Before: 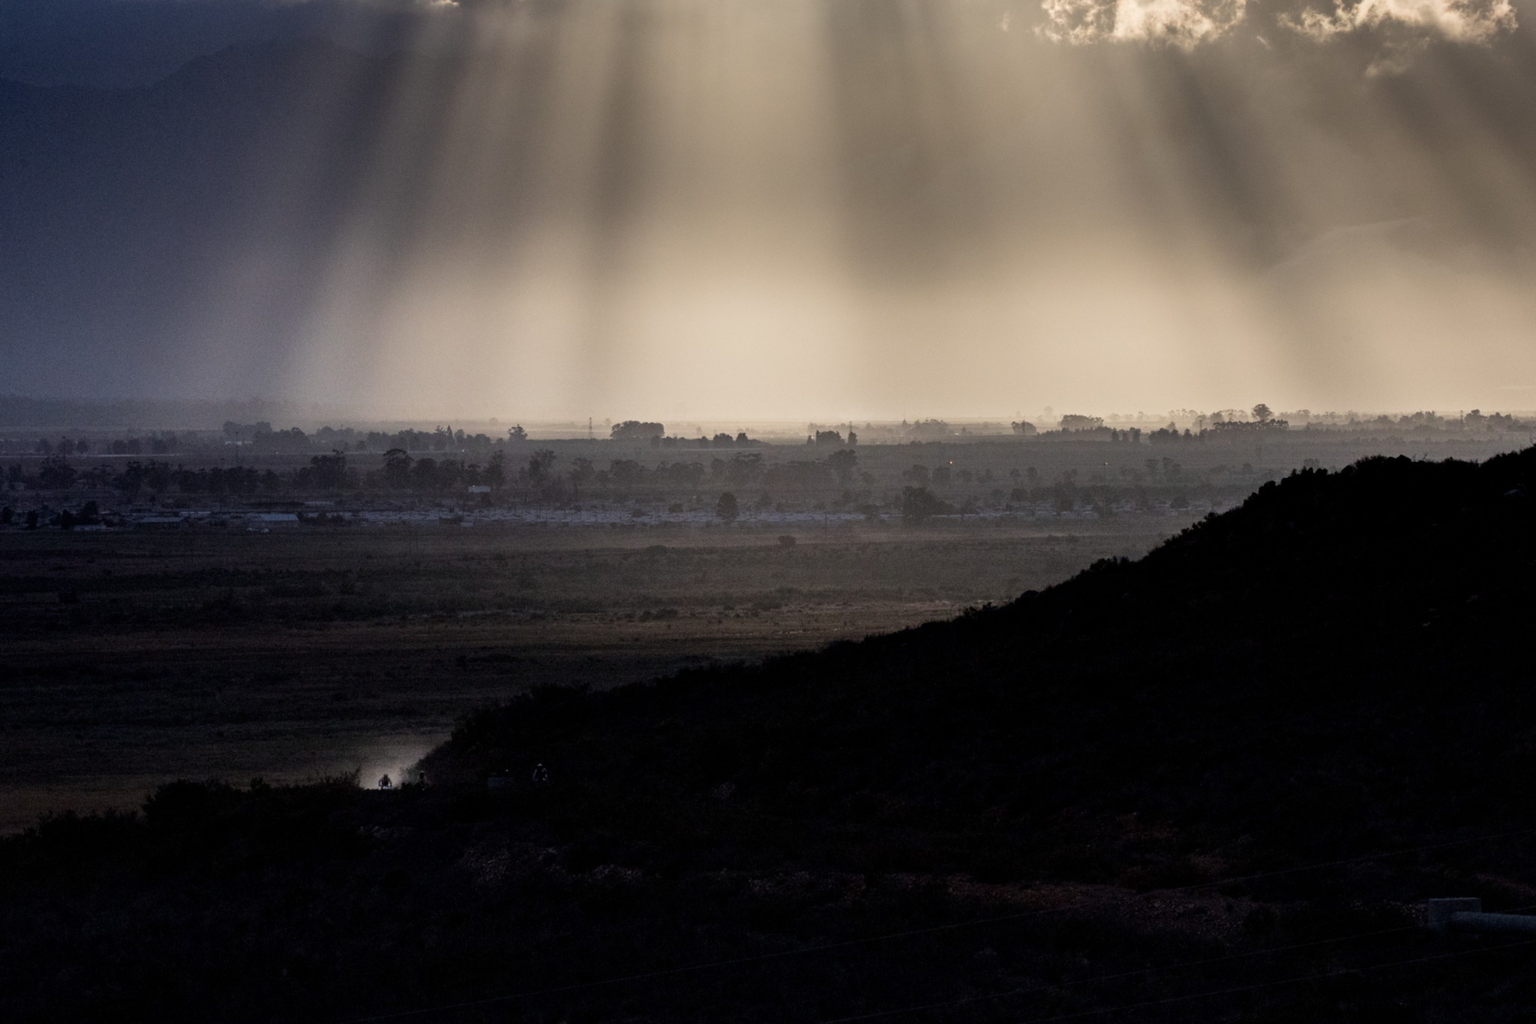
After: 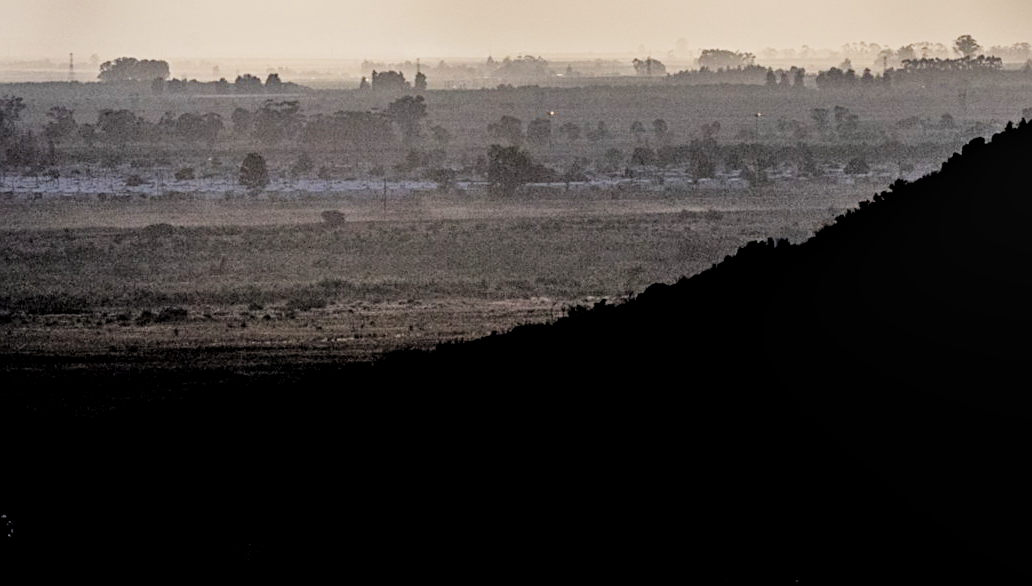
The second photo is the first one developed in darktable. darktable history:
crop: left 34.971%, top 36.95%, right 14.595%, bottom 20.083%
sharpen: on, module defaults
local contrast: on, module defaults
filmic rgb: black relative exposure -4.67 EV, white relative exposure 4.81 EV, hardness 2.35, latitude 35.53%, contrast 1.042, highlights saturation mix 0.83%, shadows ↔ highlights balance 1.23%
exposure: exposure 1 EV, compensate highlight preservation false
